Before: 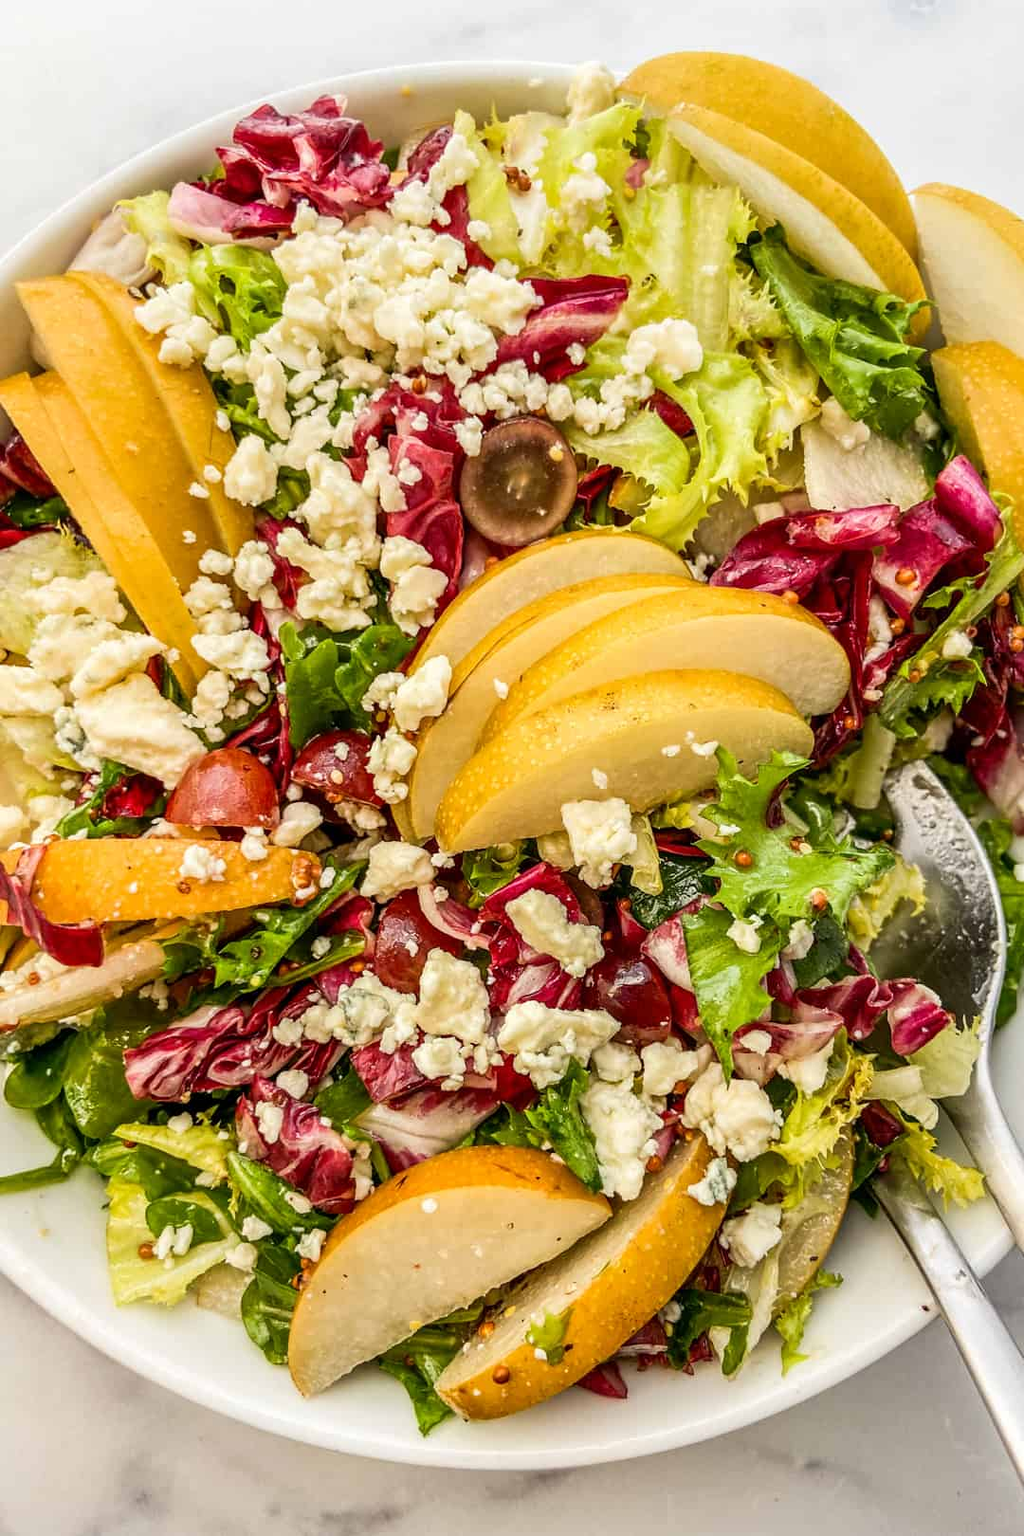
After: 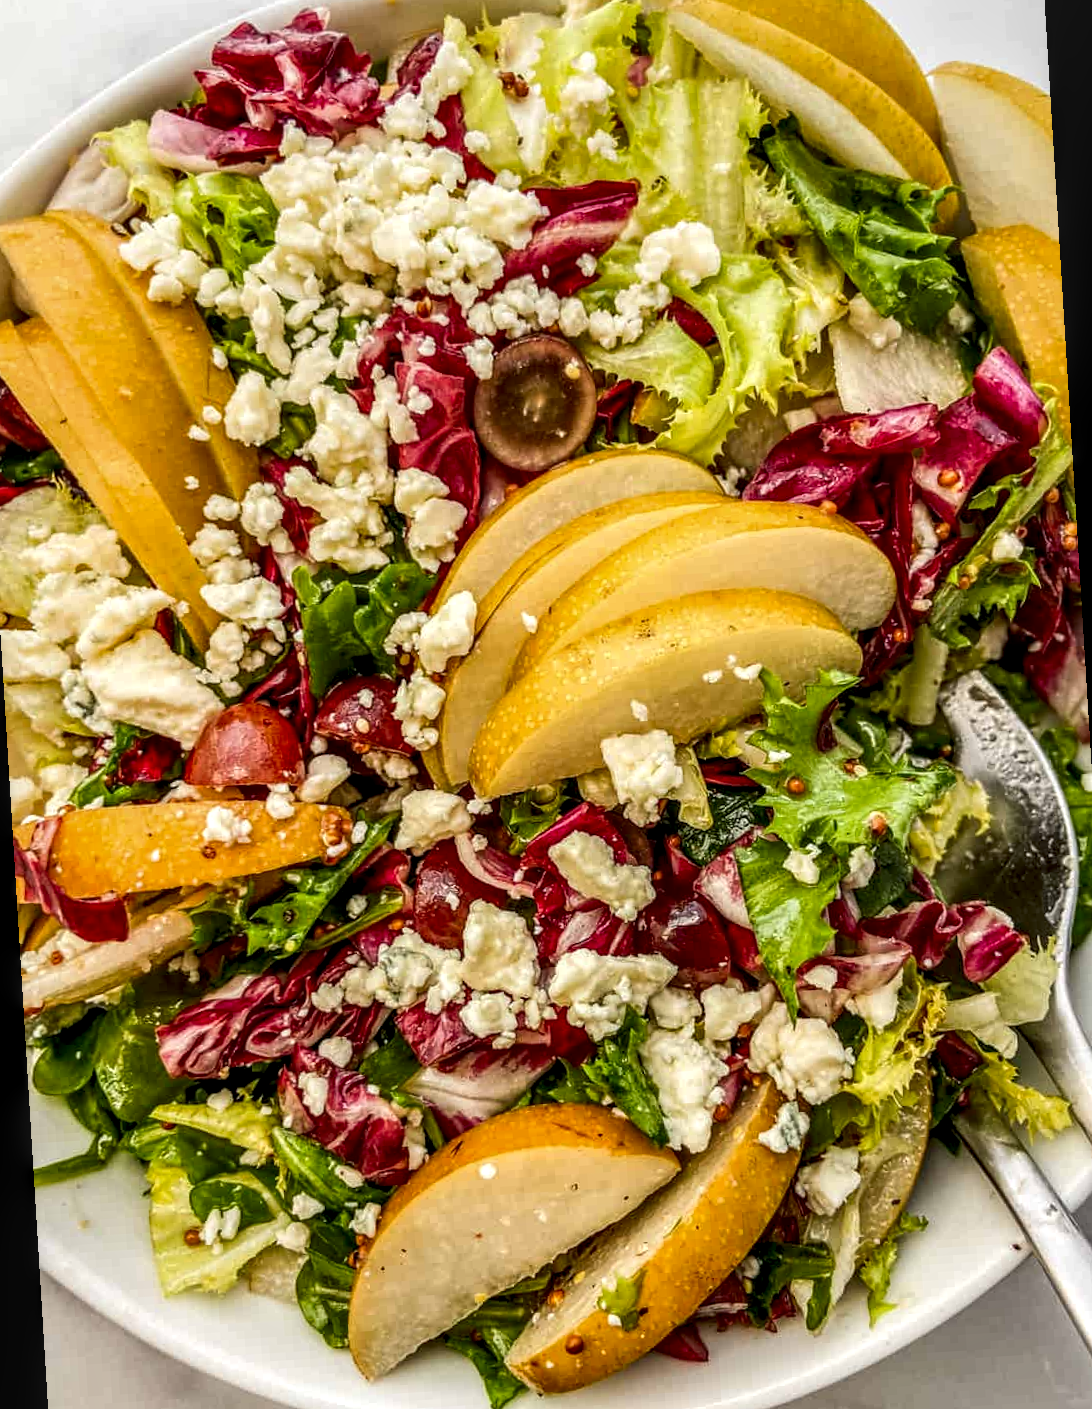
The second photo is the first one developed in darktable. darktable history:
local contrast: detail 140%
rotate and perspective: rotation -3.52°, crop left 0.036, crop right 0.964, crop top 0.081, crop bottom 0.919
contrast brightness saturation: brightness -0.09
